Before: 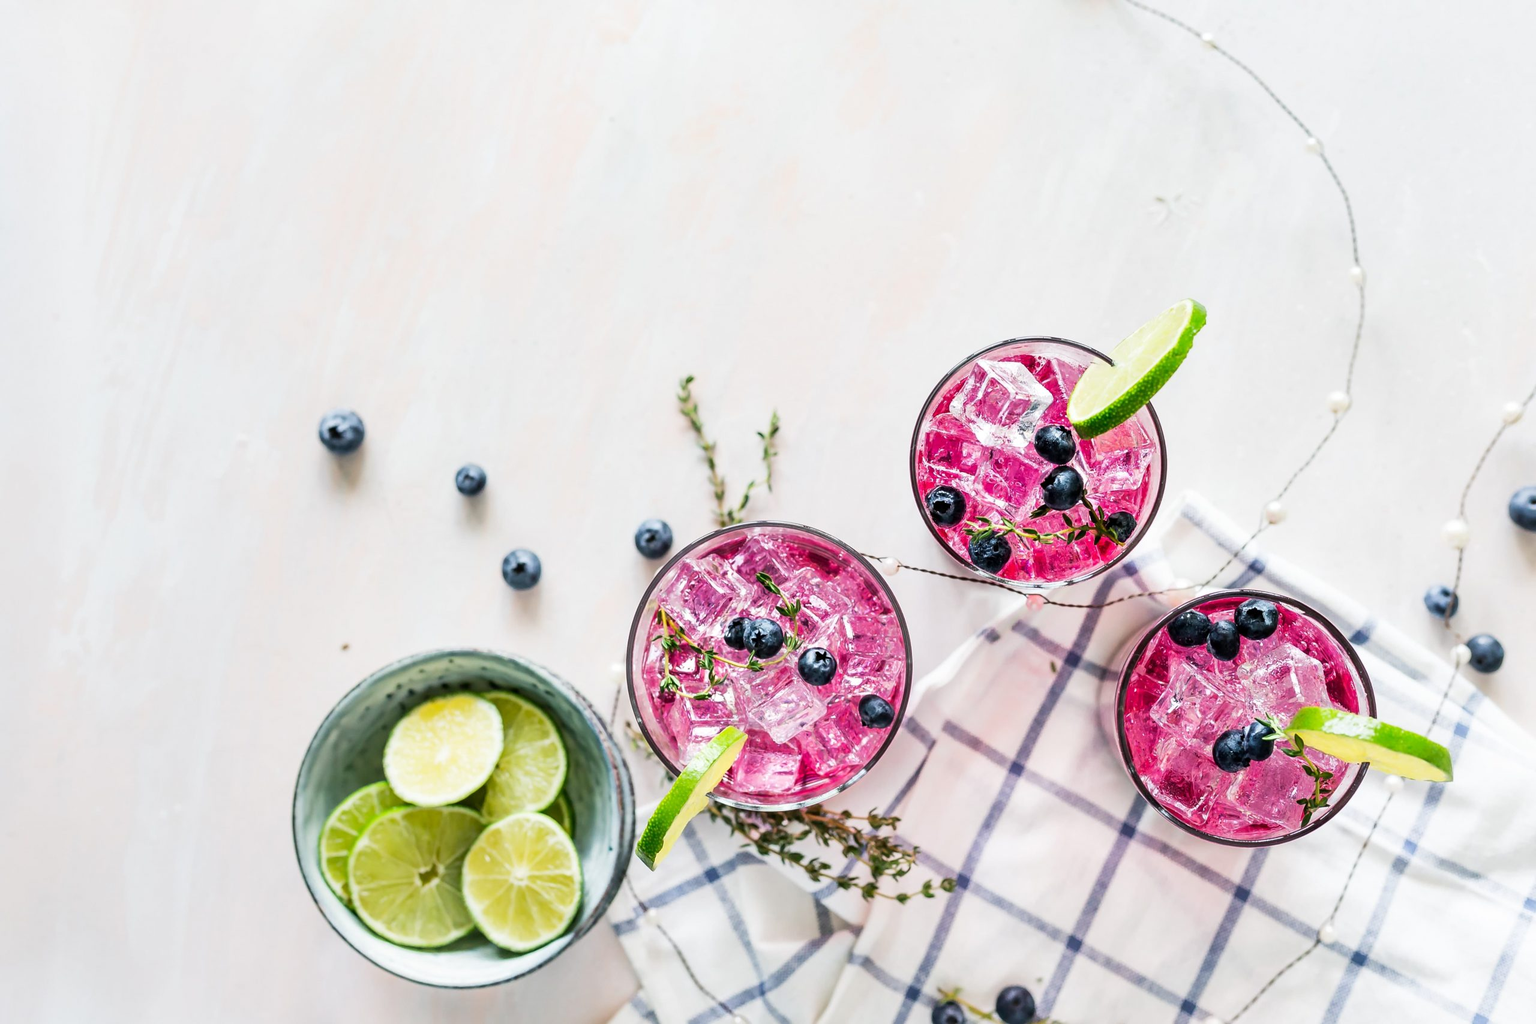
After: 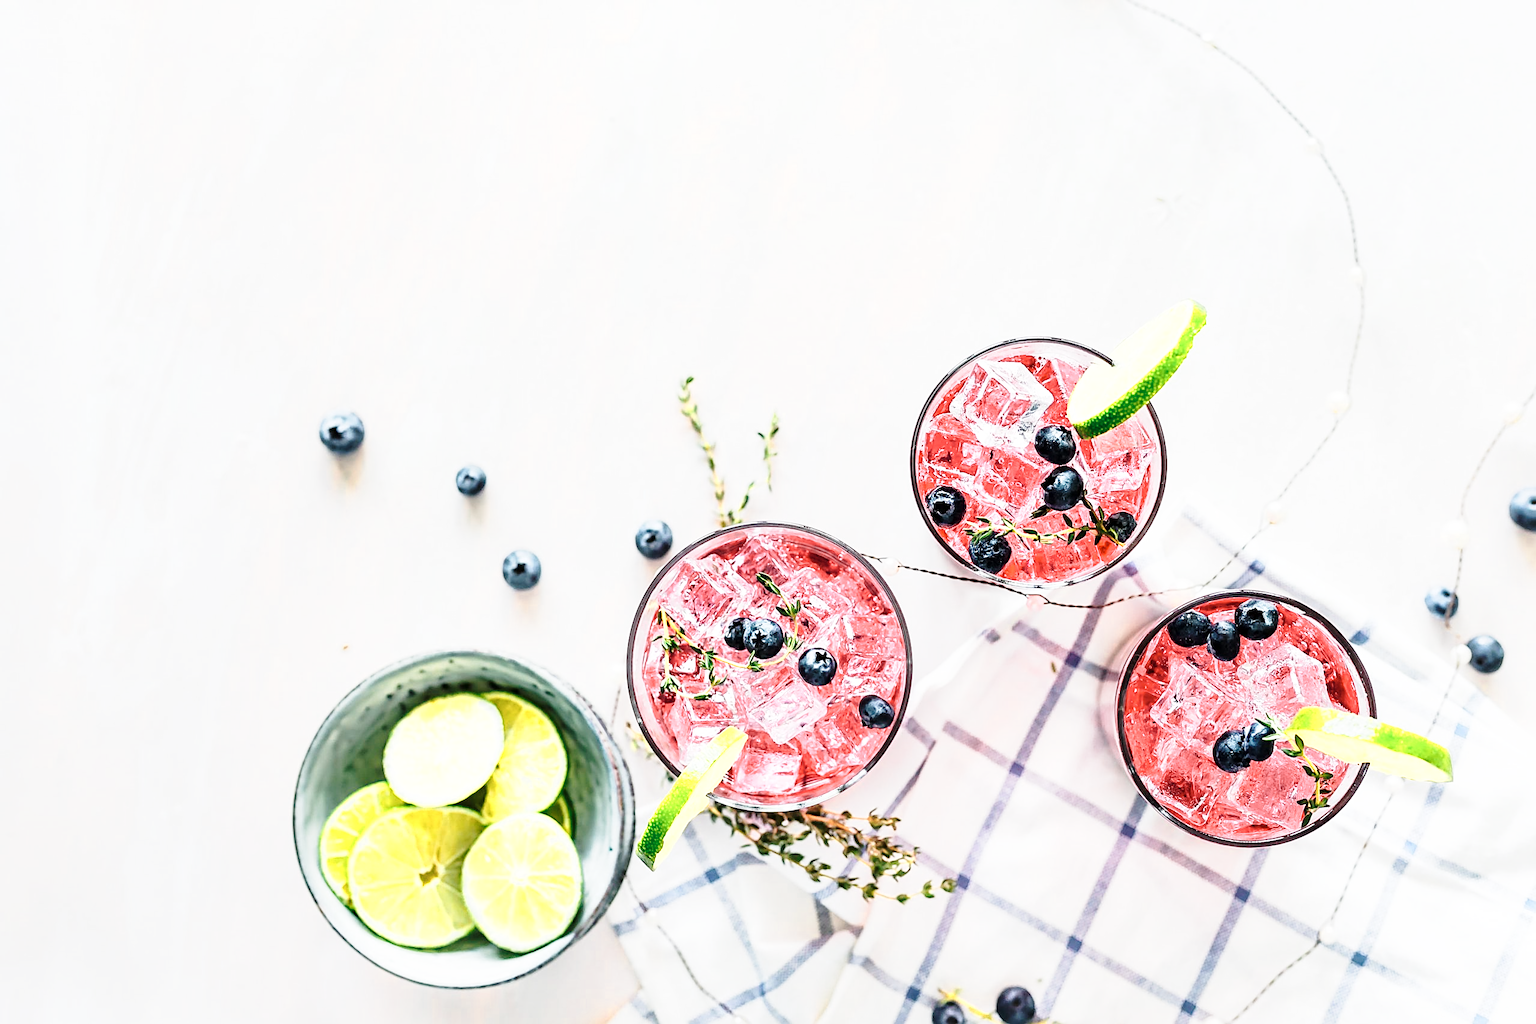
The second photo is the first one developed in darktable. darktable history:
base curve: curves: ch0 [(0, 0) (0.028, 0.03) (0.121, 0.232) (0.46, 0.748) (0.859, 0.968) (1, 1)], preserve colors none
color zones: curves: ch0 [(0.018, 0.548) (0.224, 0.64) (0.425, 0.447) (0.675, 0.575) (0.732, 0.579)]; ch1 [(0.066, 0.487) (0.25, 0.5) (0.404, 0.43) (0.75, 0.421) (0.956, 0.421)]; ch2 [(0.044, 0.561) (0.215, 0.465) (0.399, 0.544) (0.465, 0.548) (0.614, 0.447) (0.724, 0.43) (0.882, 0.623) (0.956, 0.632)]
sharpen: amount 0.497
